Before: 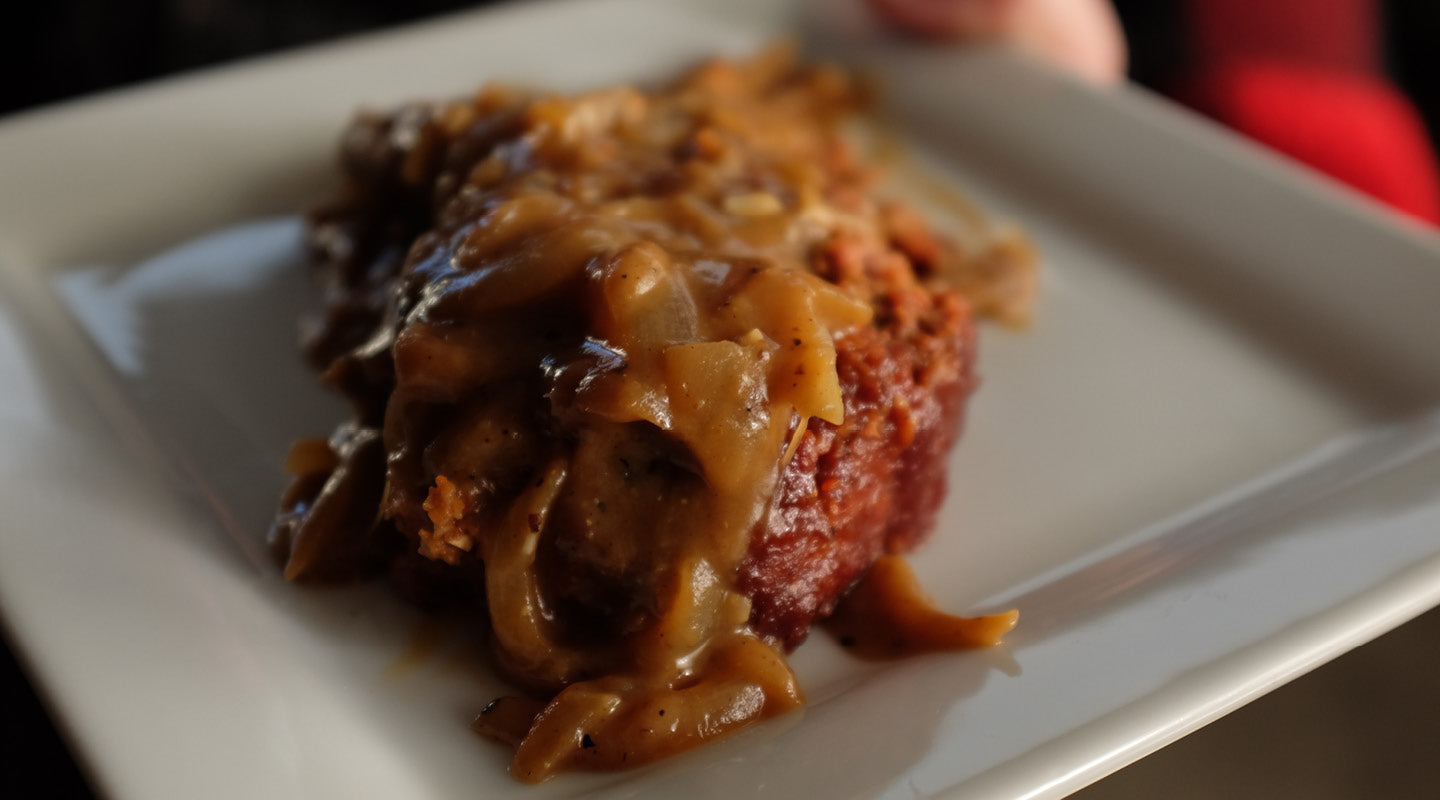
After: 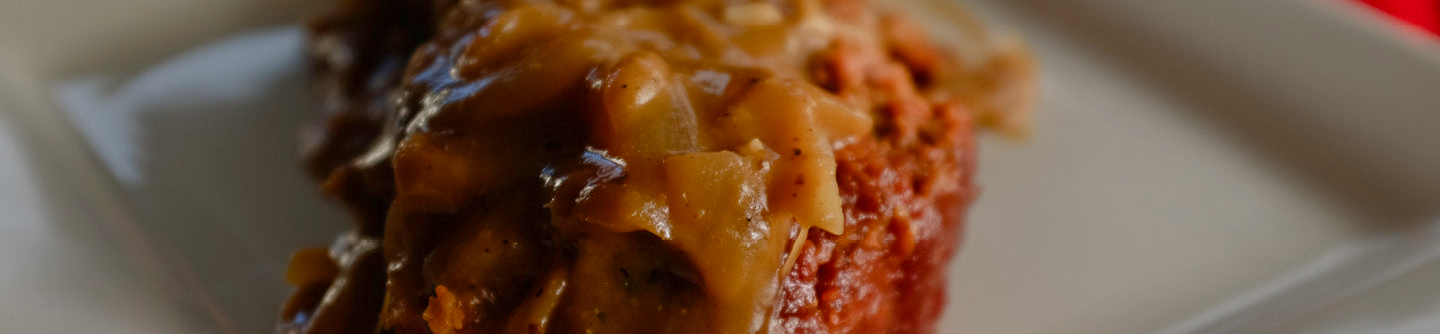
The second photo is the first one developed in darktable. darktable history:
crop and rotate: top 23.84%, bottom 34.294%
color balance rgb: shadows lift › chroma 1%, shadows lift › hue 113°, highlights gain › chroma 0.2%, highlights gain › hue 333°, perceptual saturation grading › global saturation 20%, perceptual saturation grading › highlights -50%, perceptual saturation grading › shadows 25%, contrast -10%
